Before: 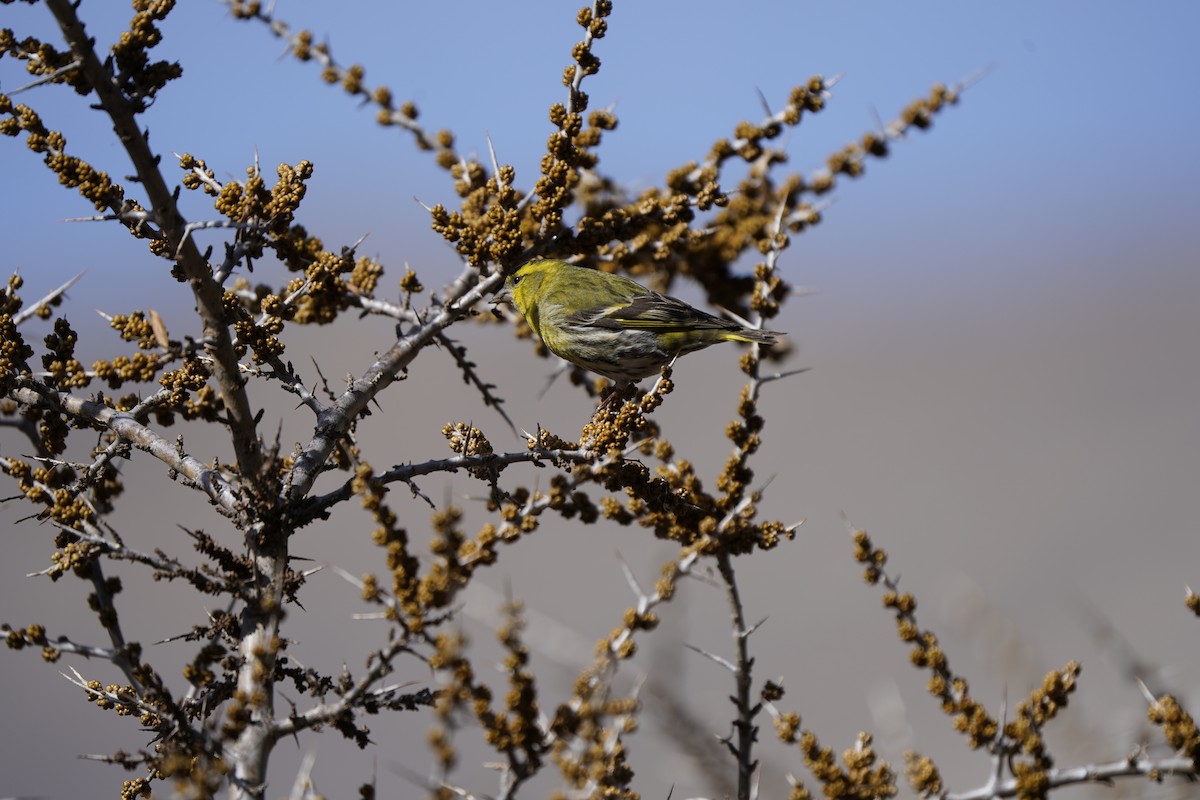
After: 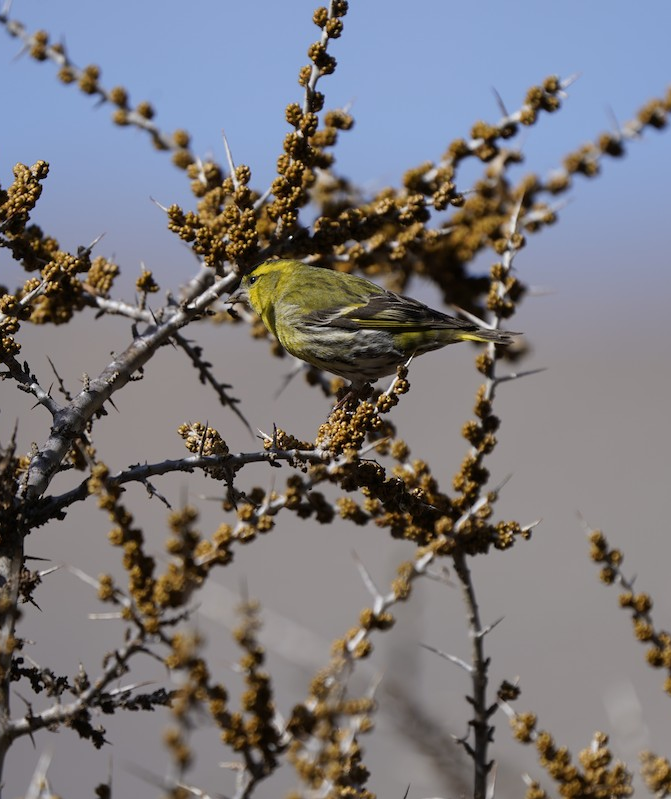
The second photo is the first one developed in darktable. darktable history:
crop: left 22.038%, right 22.025%, bottom 0.005%
